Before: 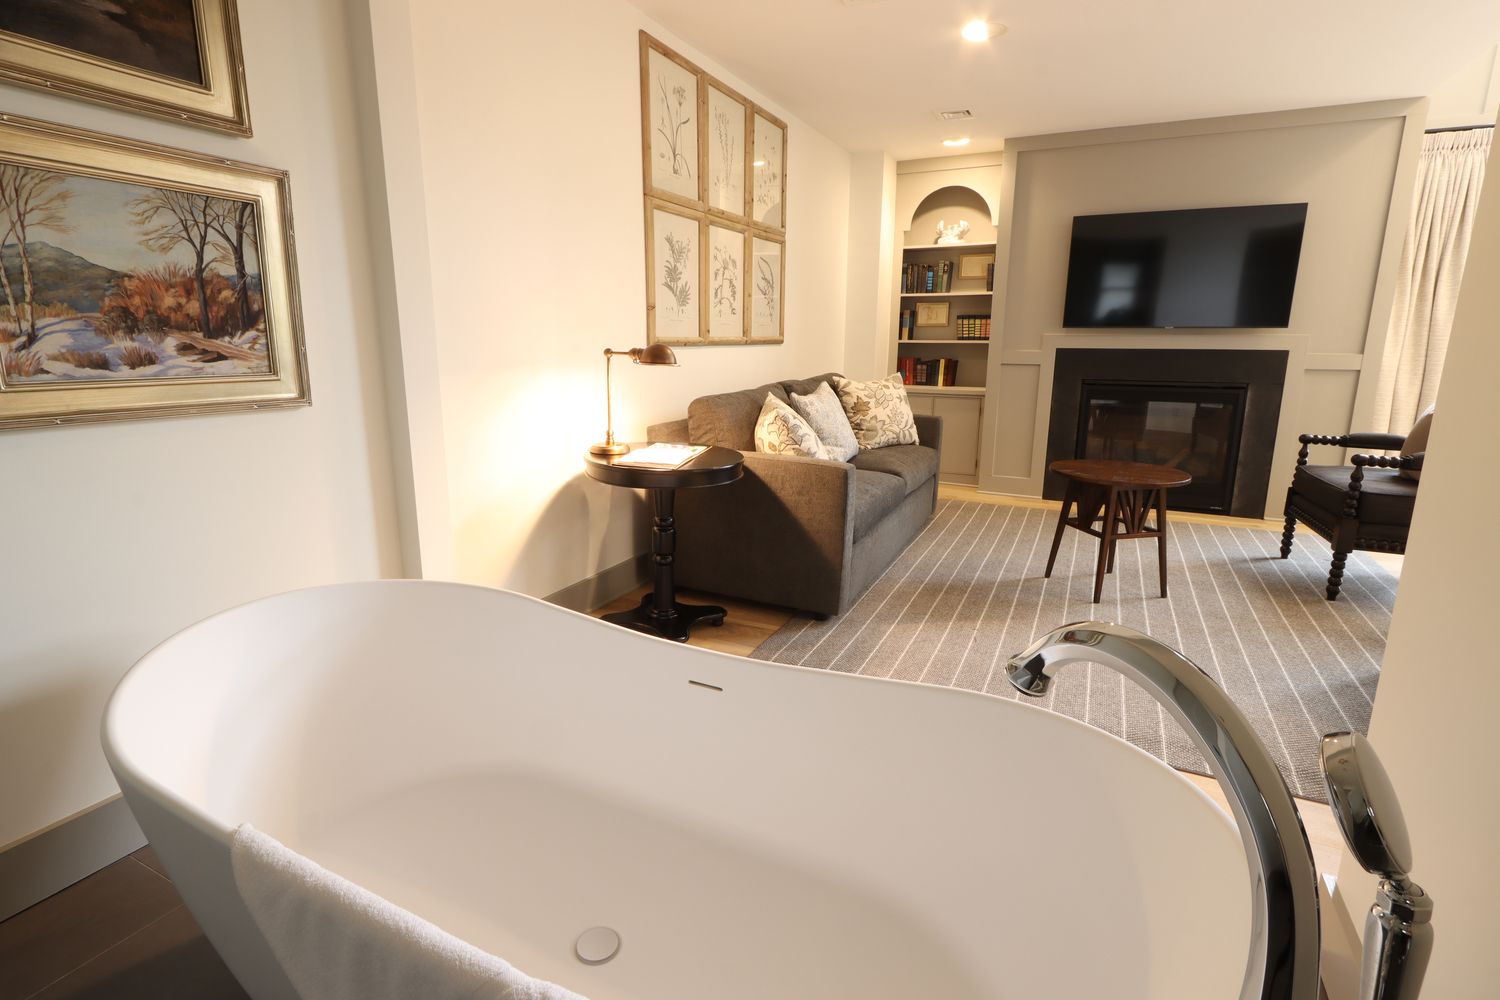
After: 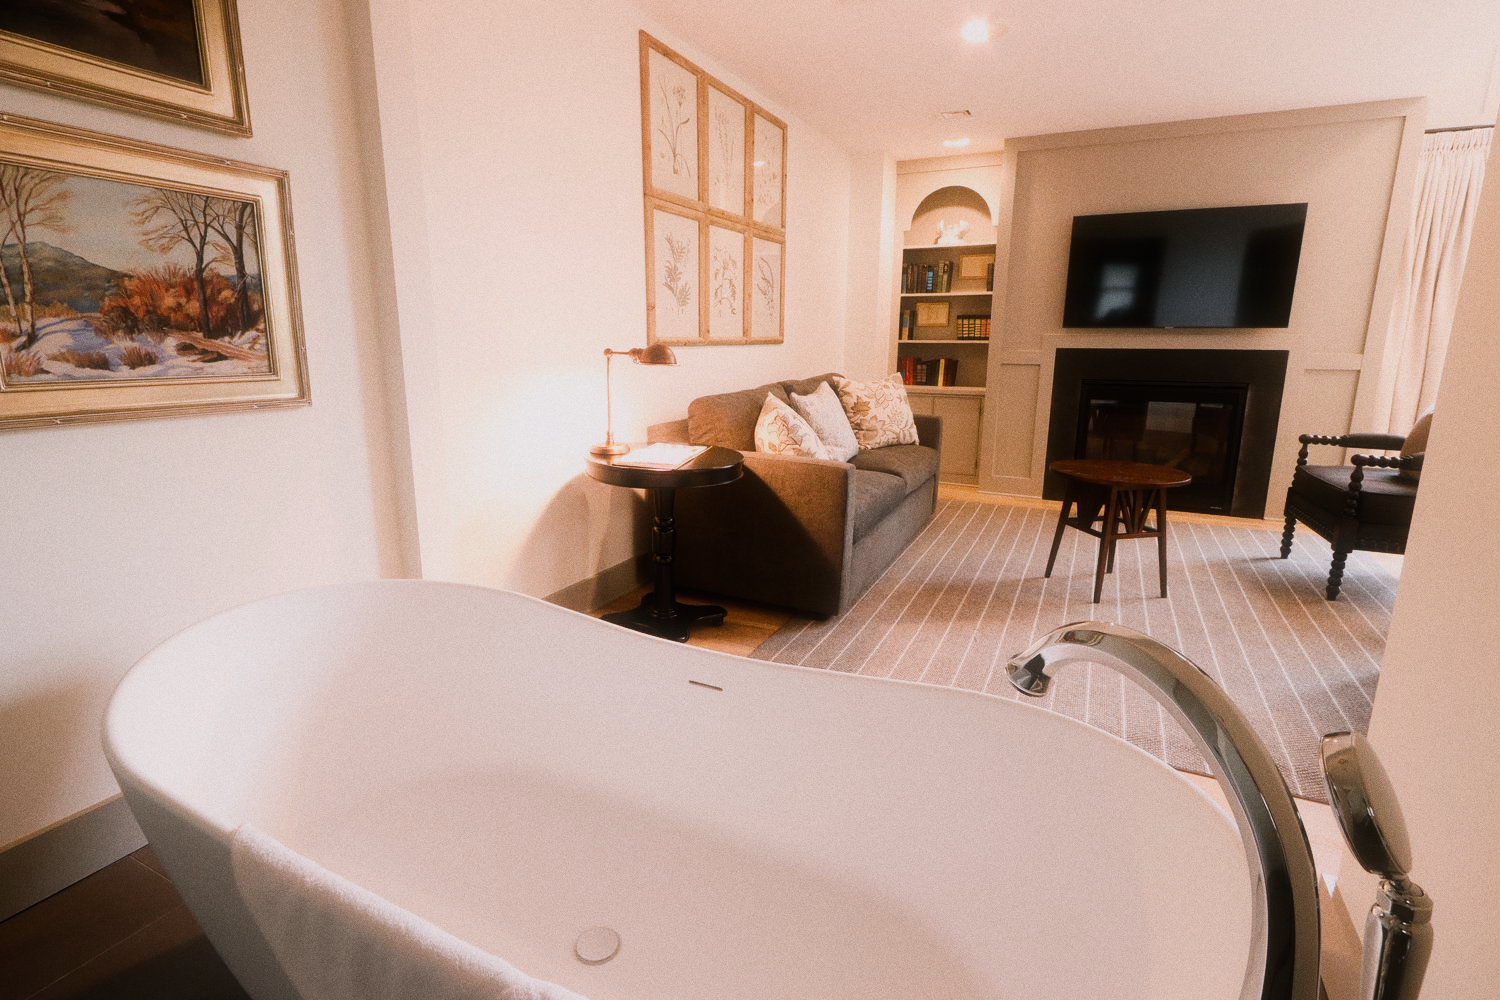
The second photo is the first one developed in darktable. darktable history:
rgb primaries: red hue -0.035, red purity 1.02, green hue 0.052, green purity 0.95, blue hue -0.122, blue purity 0.95
color balance rgb: shadows lift › chroma 2%, shadows lift › hue 217.2°, power › chroma 0.25%, power › hue 60°, highlights gain › chroma 1.5%, highlights gain › hue 309.6°, global offset › luminance -0.25%, perceptual saturation grading › global saturation 15%, global vibrance 15%
sigmoid: contrast 1.7
grain "film": coarseness 0.09 ISO
contrast equalizer: octaves 7, y [[0.6 ×6], [0.55 ×6], [0 ×6], [0 ×6], [0 ×6]], mix -0.3
diffuse or sharpen "bloom 20%": radius span 32, 1st order speed 50%, 2nd order speed 50%, 3rd order speed 50%, 4th order speed 50% | blend: blend mode normal, opacity 20%; mask: uniform (no mask)
